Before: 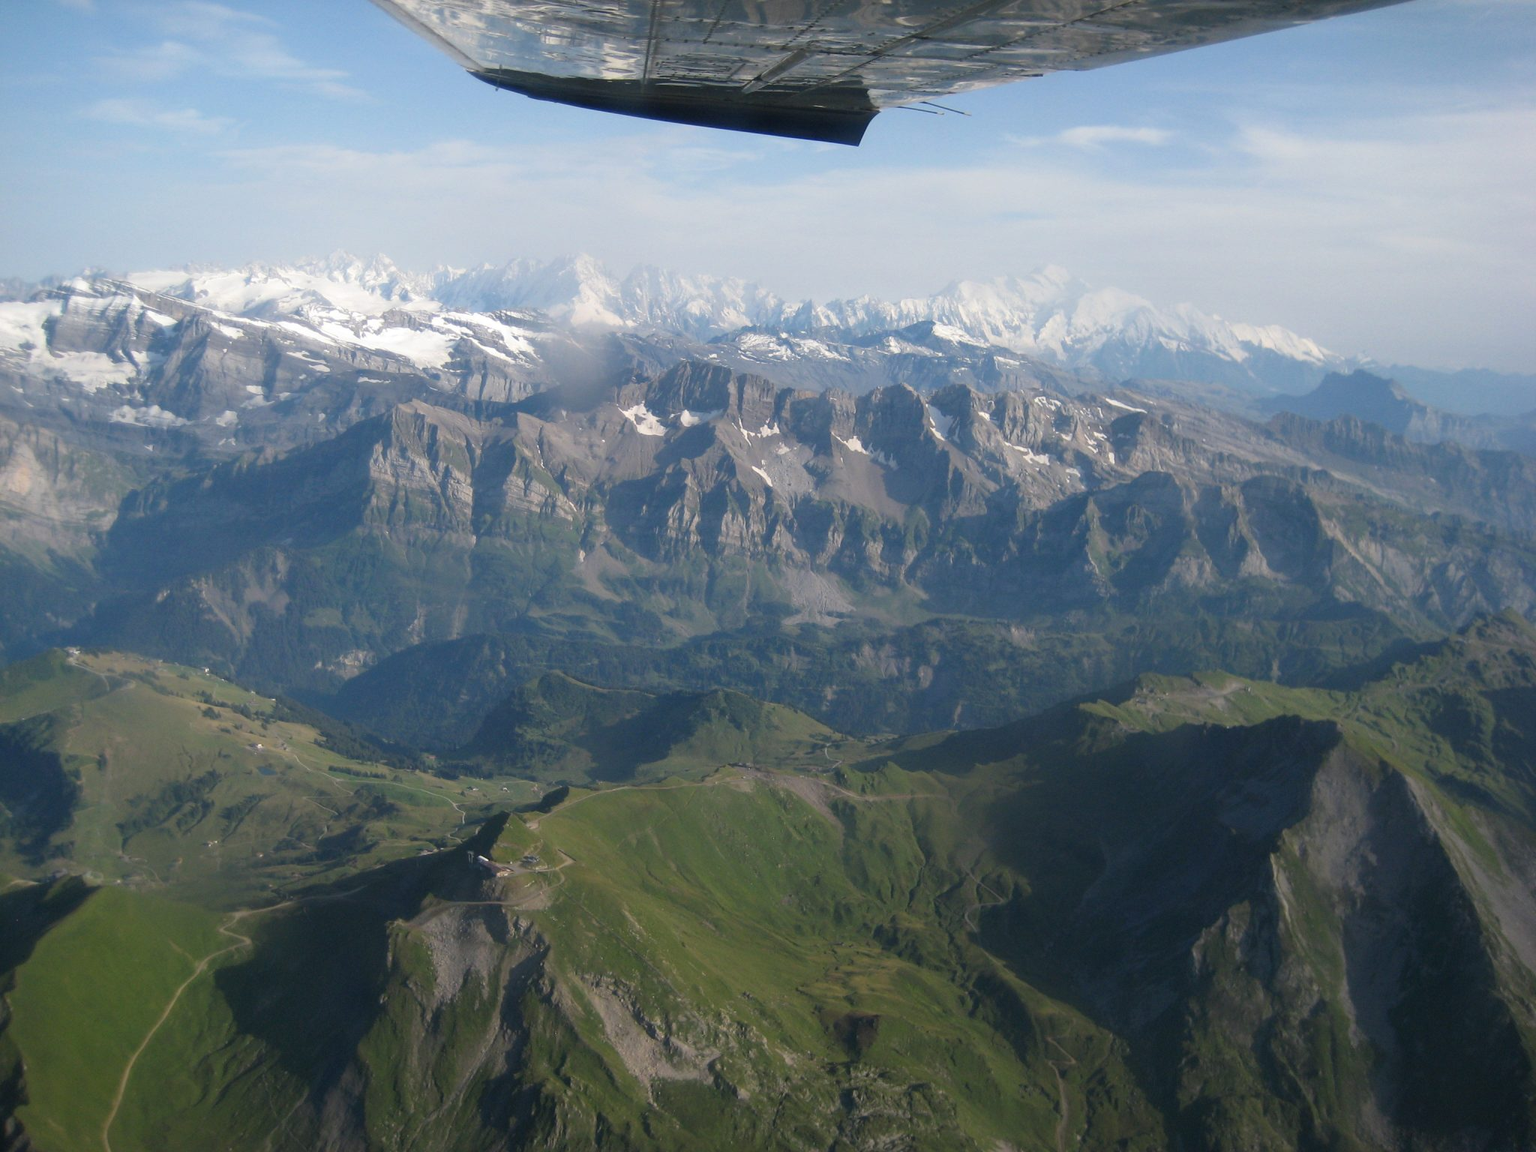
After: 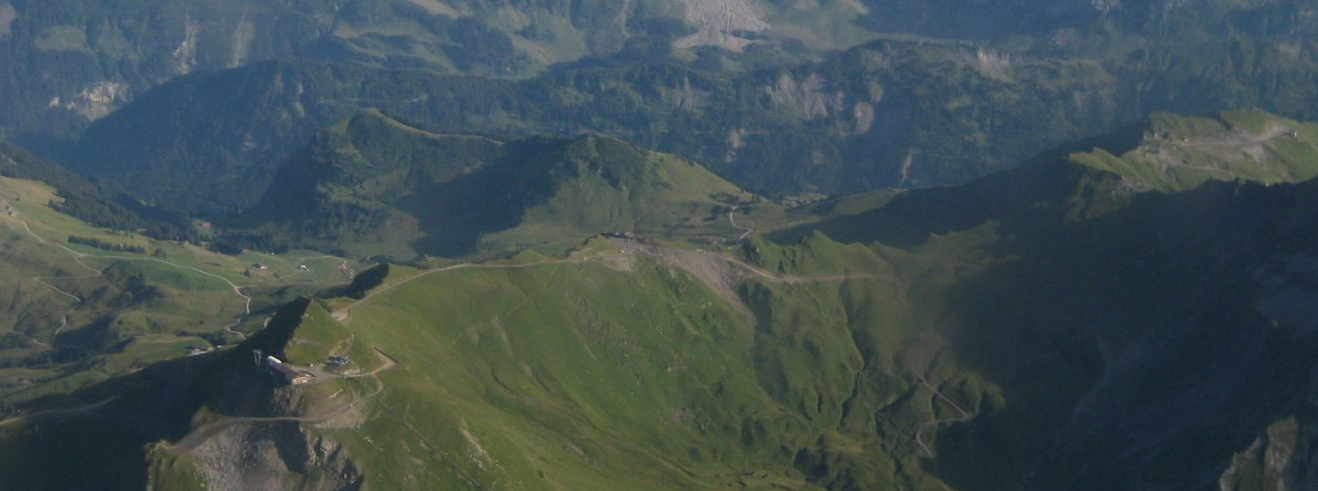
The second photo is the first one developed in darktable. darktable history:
crop: left 18.091%, top 51.13%, right 17.525%, bottom 16.85%
exposure: exposure 0.014 EV, compensate highlight preservation false
